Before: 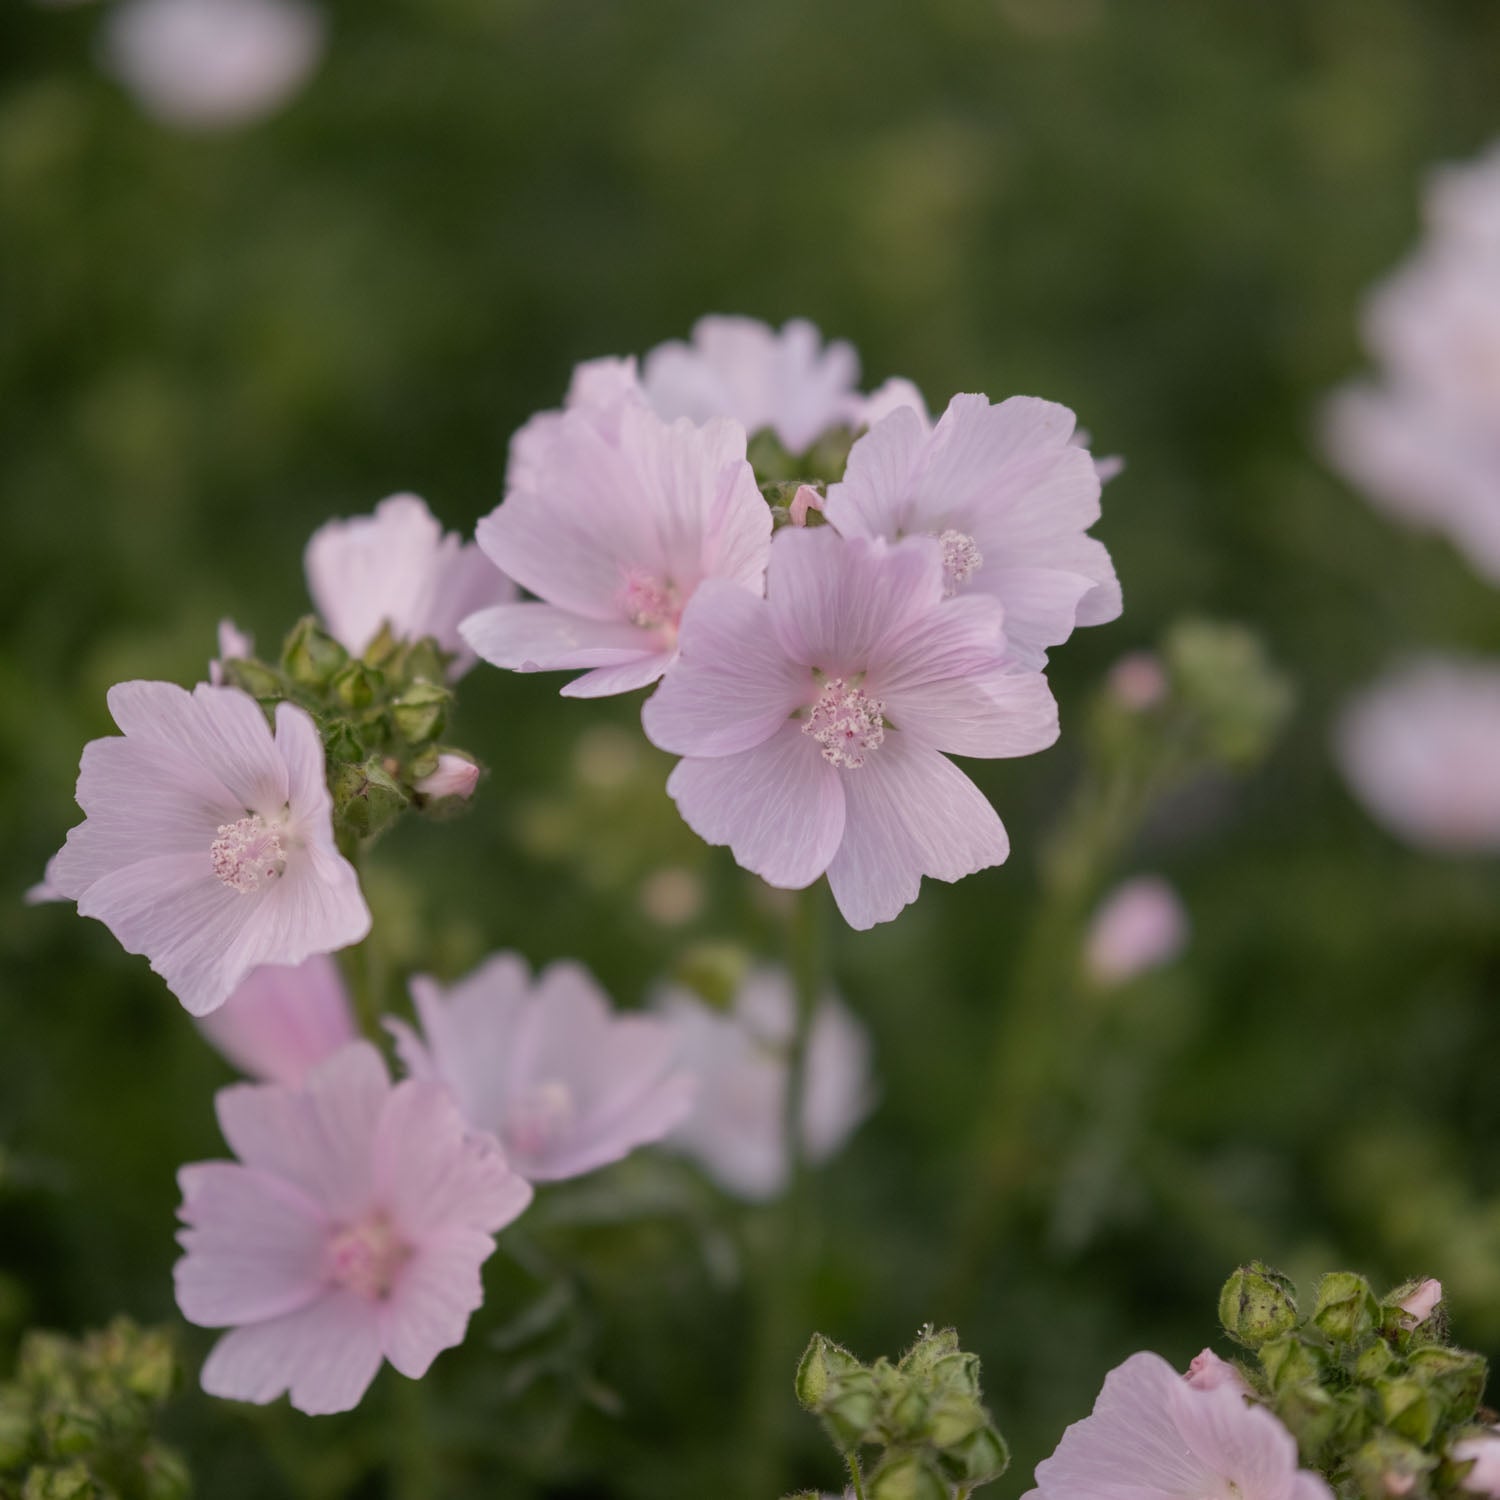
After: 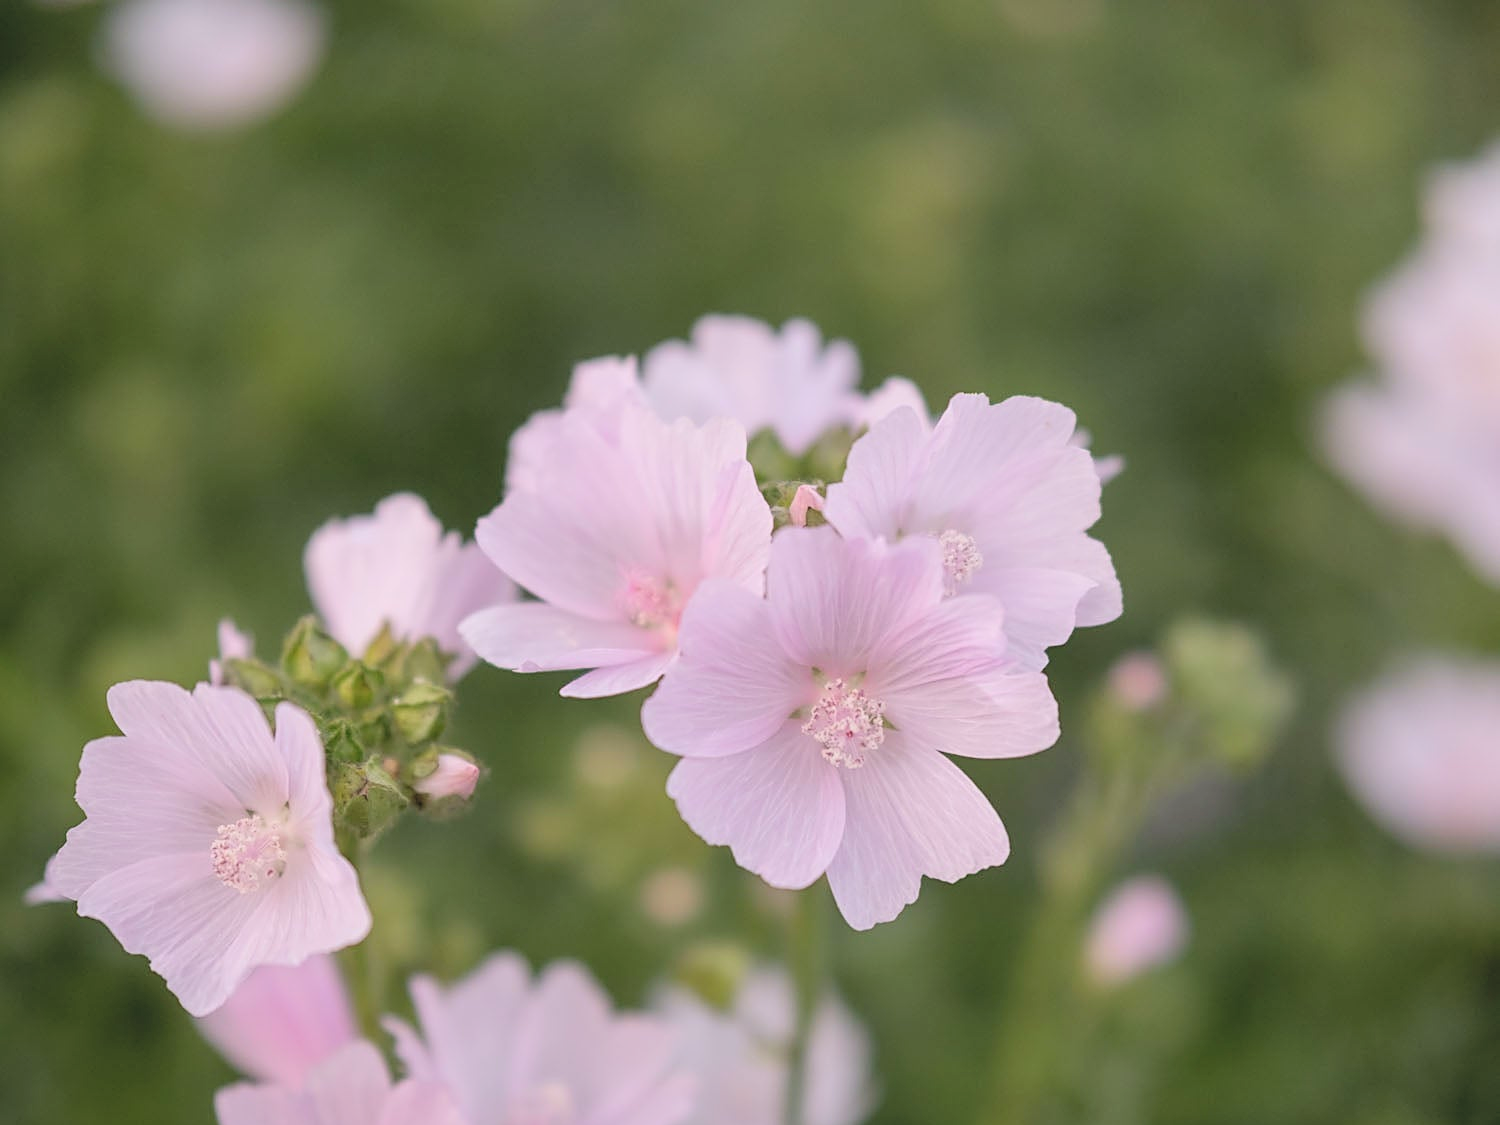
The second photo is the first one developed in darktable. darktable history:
contrast brightness saturation: contrast 0.1, brightness 0.3, saturation 0.14
crop: bottom 24.988%
sharpen: on, module defaults
